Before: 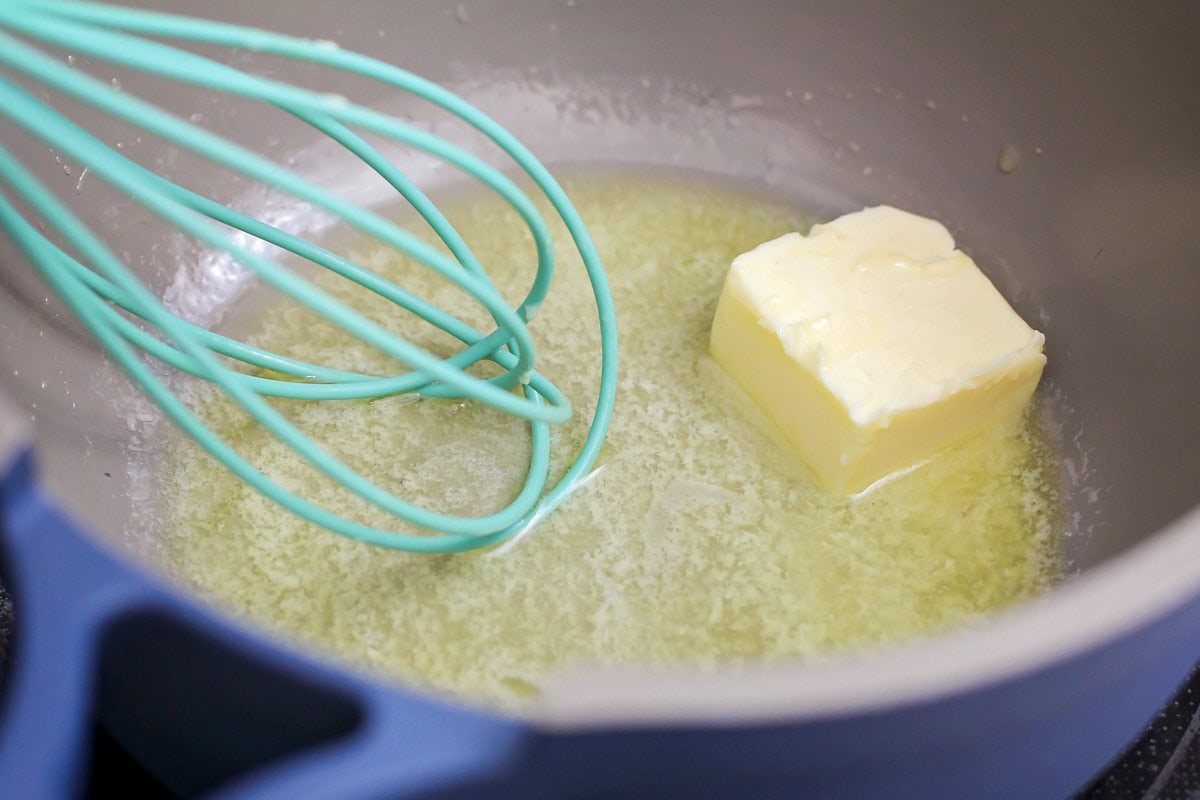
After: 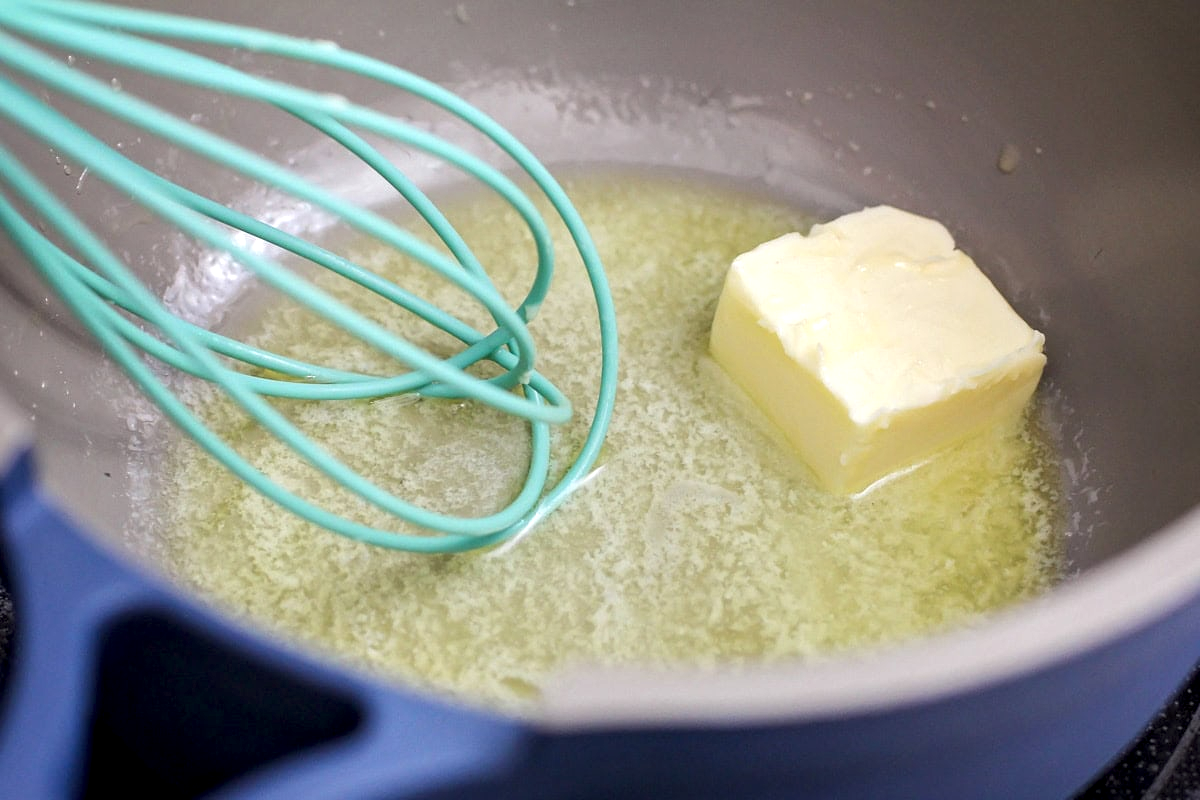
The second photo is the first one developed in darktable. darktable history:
local contrast: highlights 121%, shadows 137%, detail 140%, midtone range 0.254
